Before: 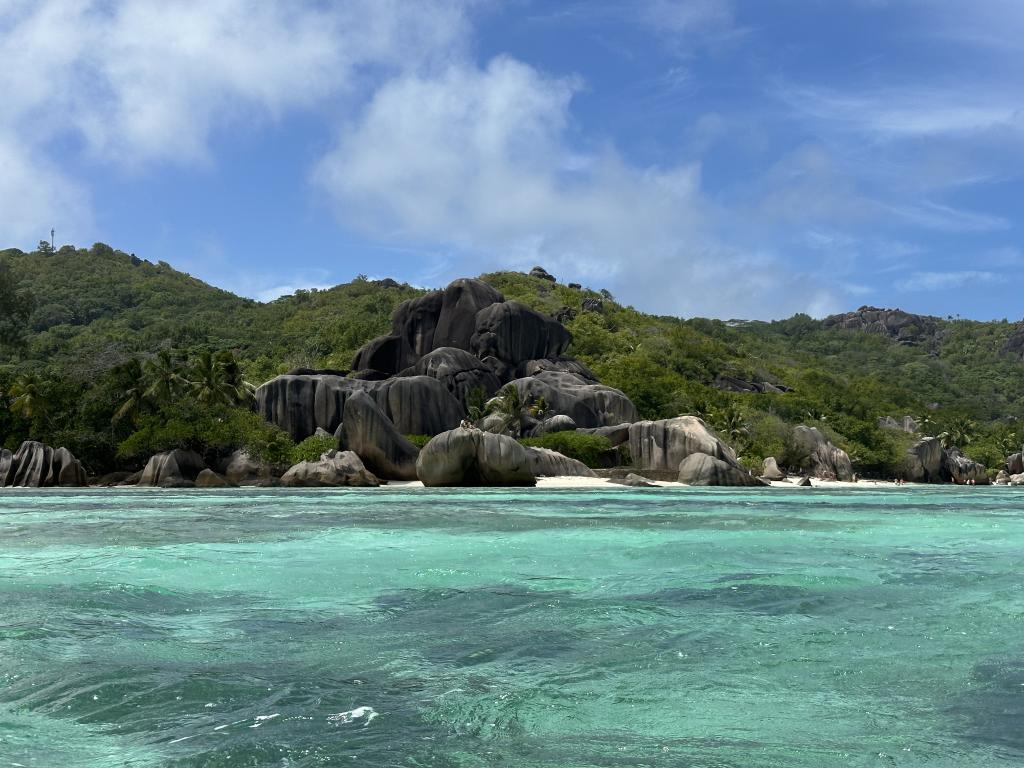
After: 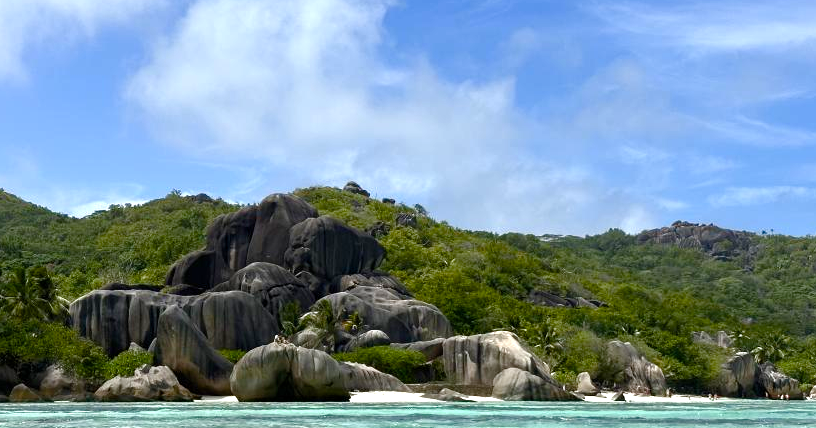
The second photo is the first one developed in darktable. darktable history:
crop: left 18.244%, top 11.109%, right 2.01%, bottom 33.054%
exposure: exposure 0.458 EV, compensate highlight preservation false
color balance rgb: linear chroma grading › global chroma 15.288%, perceptual saturation grading › global saturation 20%, perceptual saturation grading › highlights -49.235%, perceptual saturation grading › shadows 25.923%, contrast 4.829%
